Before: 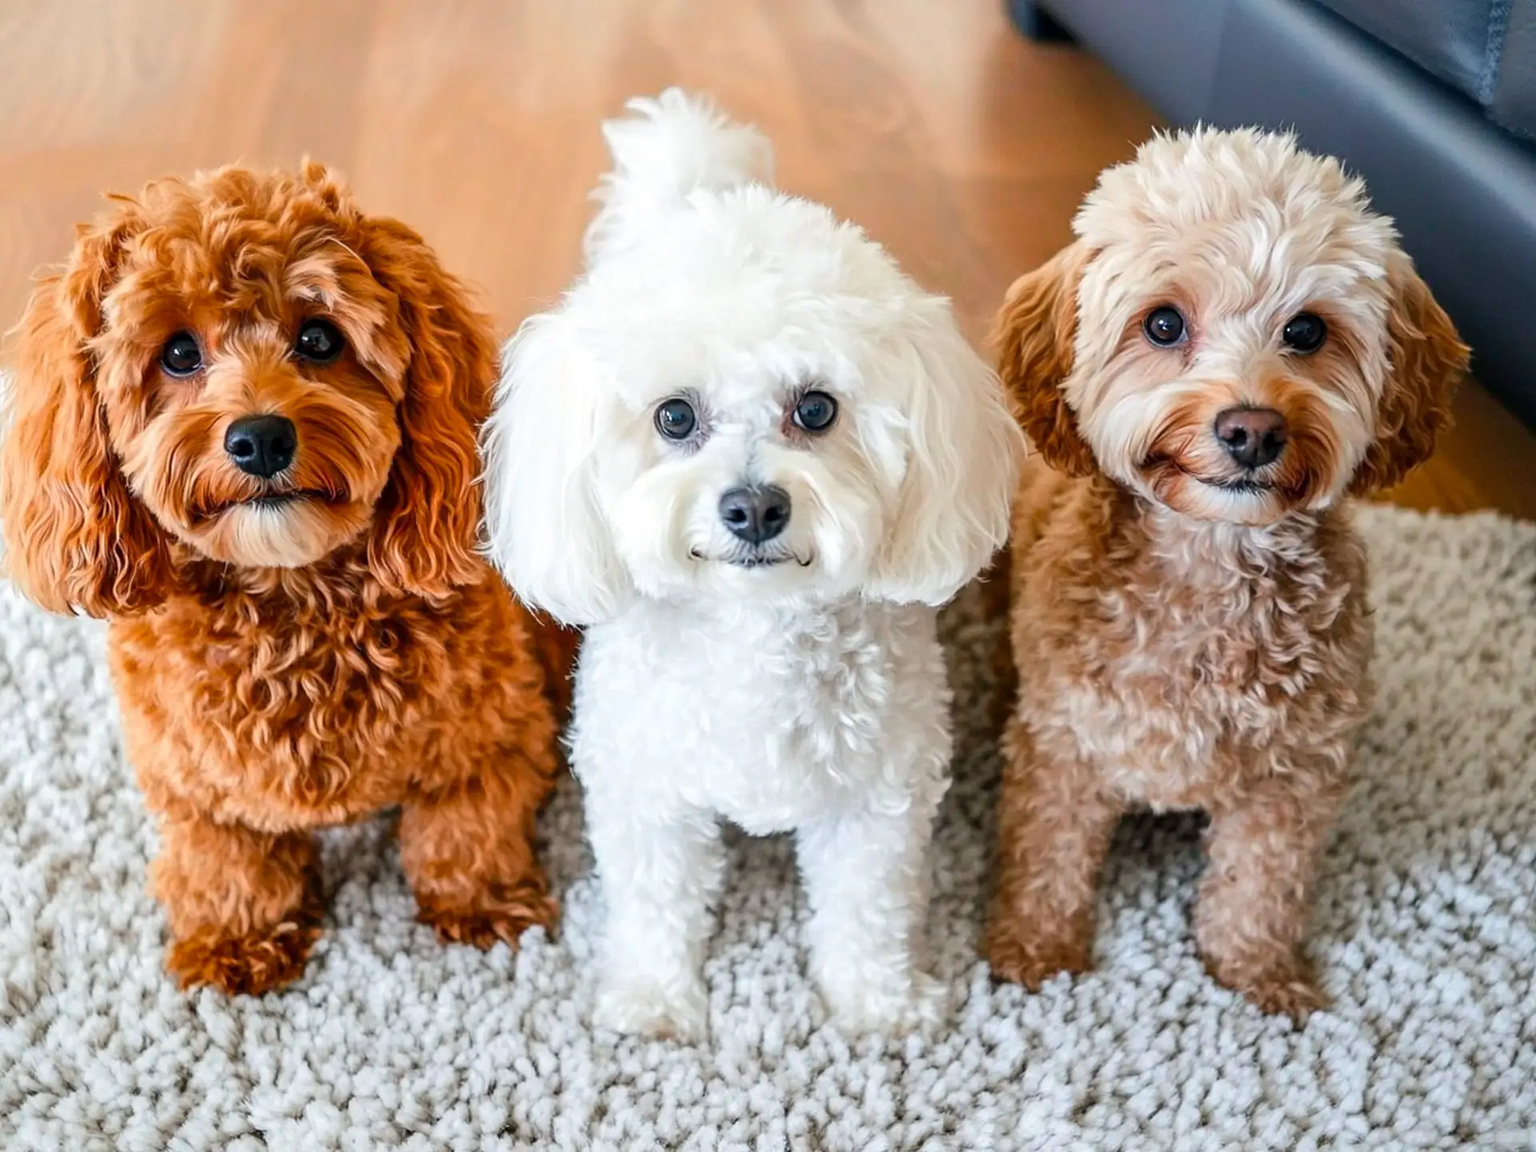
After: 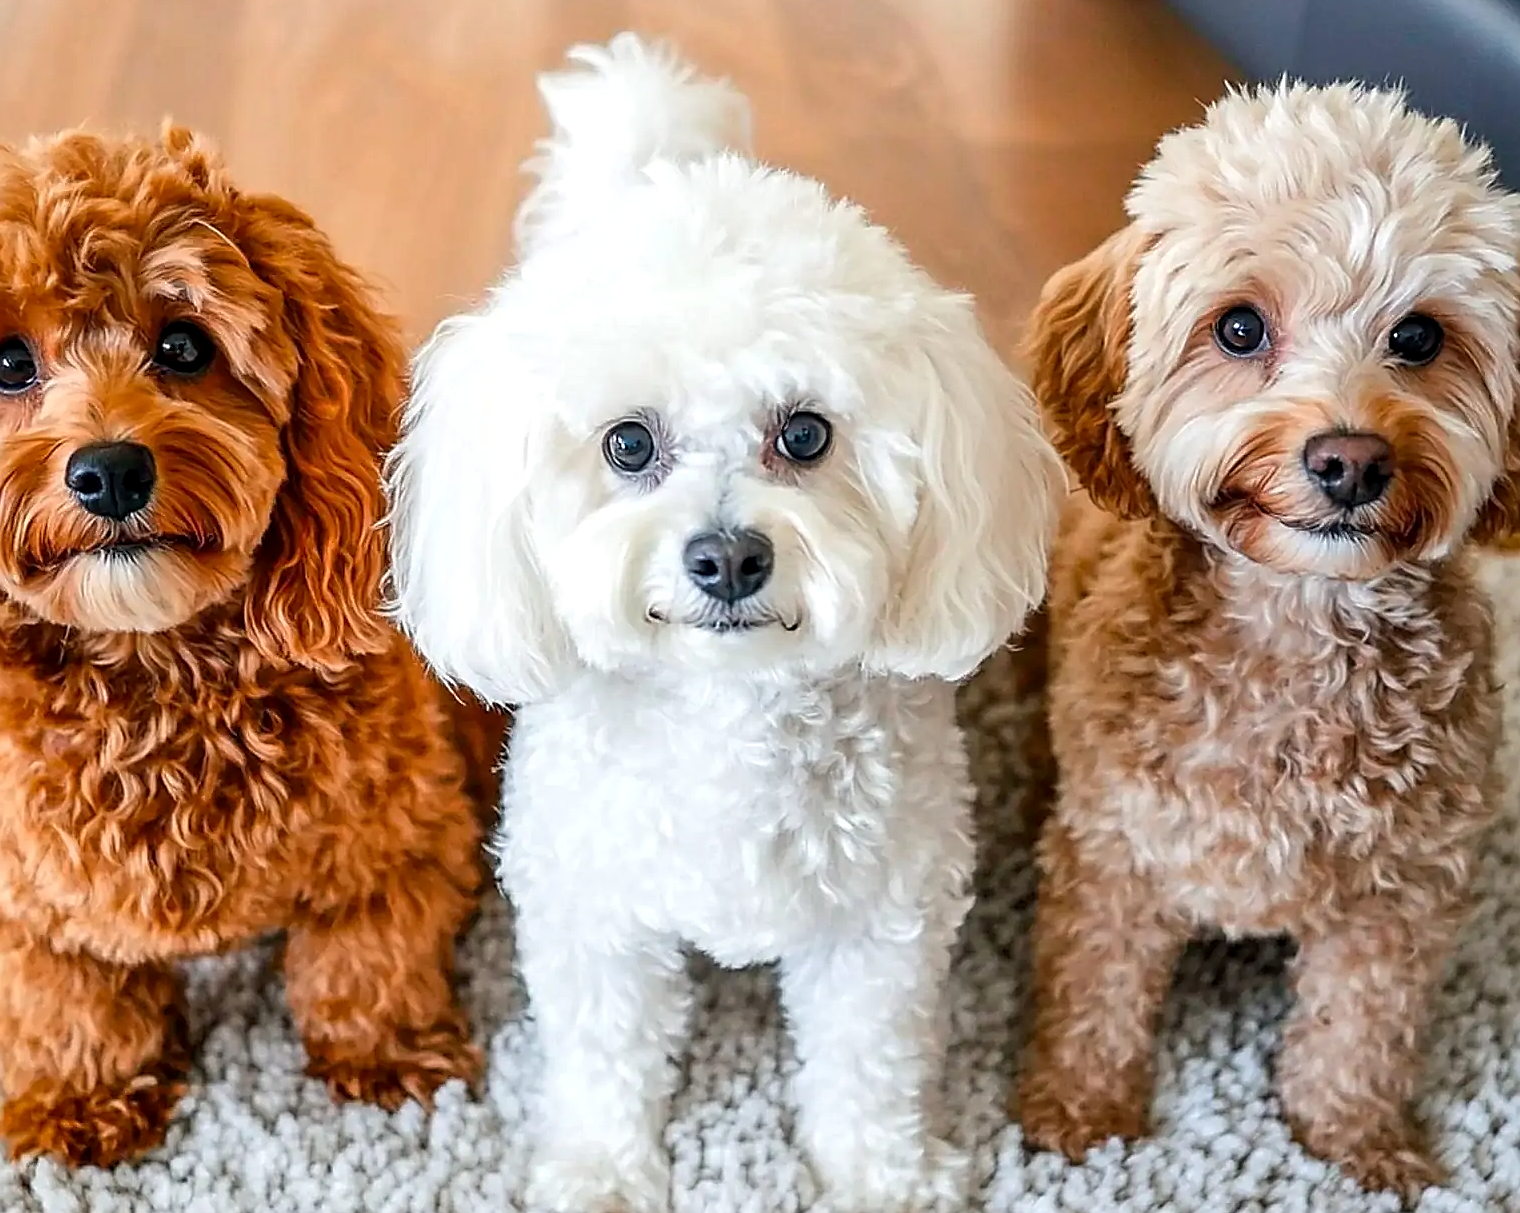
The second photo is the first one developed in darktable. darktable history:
crop: left 11.225%, top 5.381%, right 9.565%, bottom 10.314%
local contrast: highlights 100%, shadows 100%, detail 120%, midtone range 0.2
sharpen: radius 1.4, amount 1.25, threshold 0.7
white balance: red 1, blue 1
